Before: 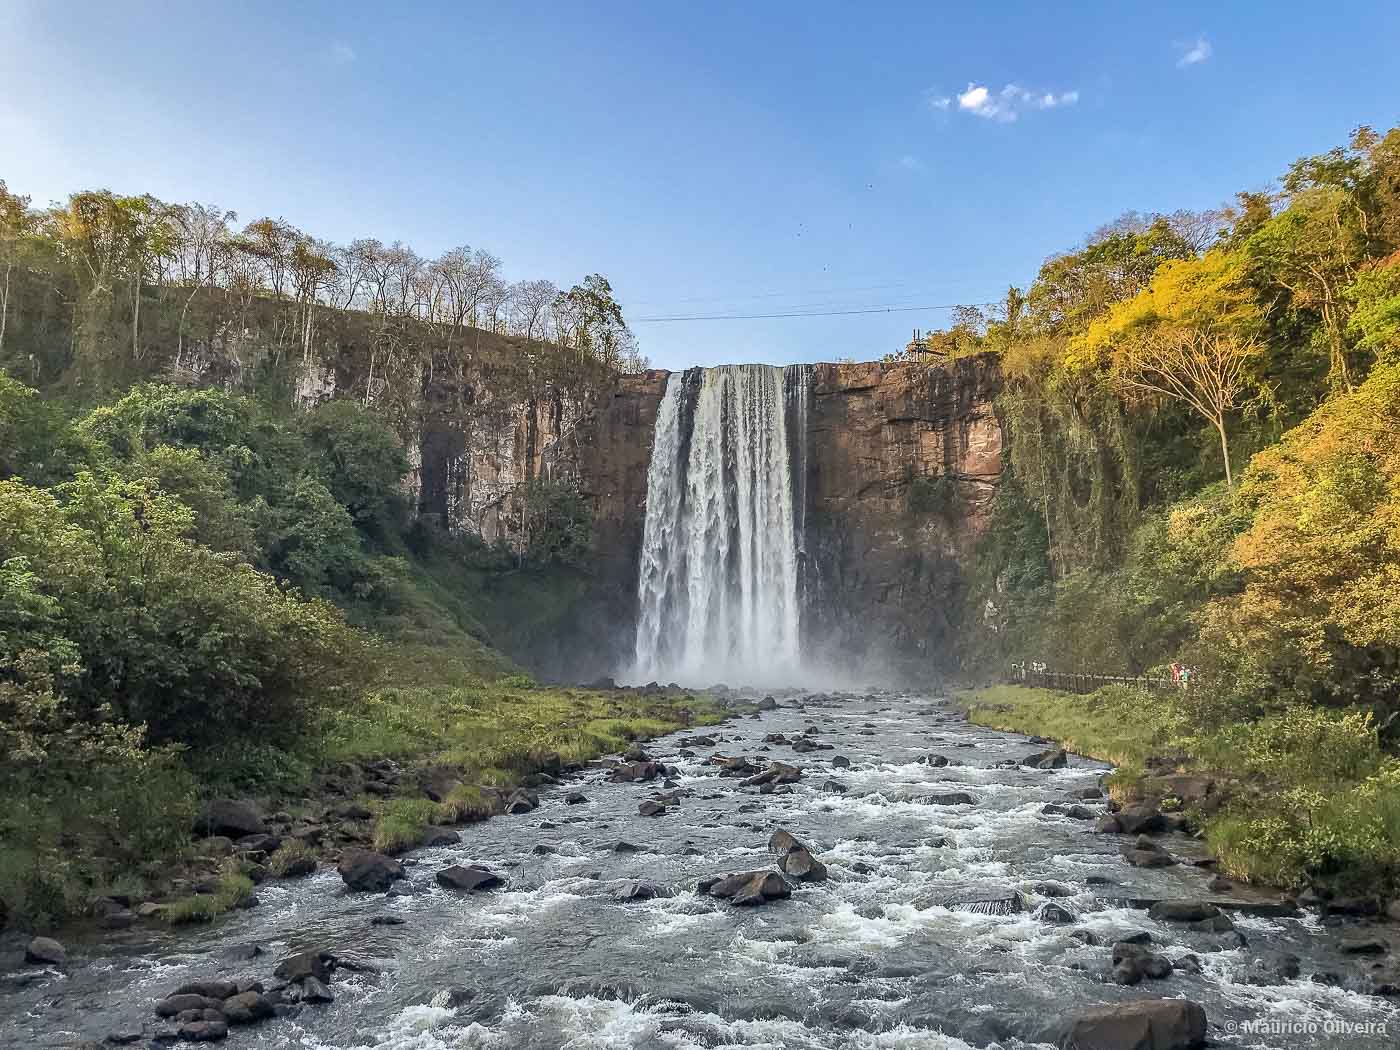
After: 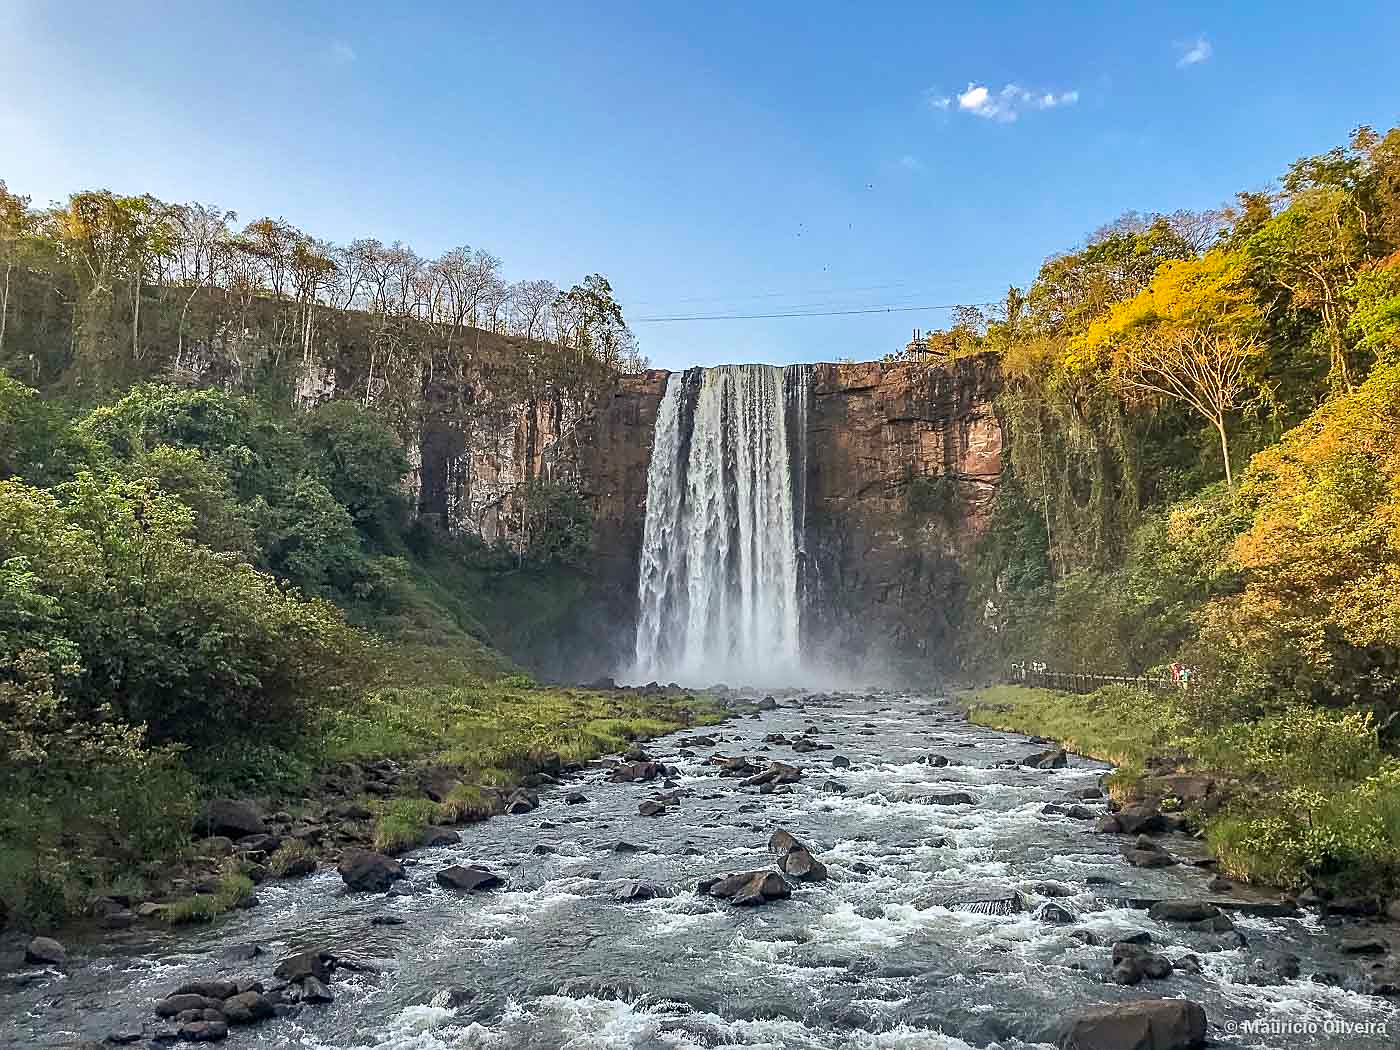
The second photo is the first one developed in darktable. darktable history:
contrast brightness saturation: contrast 0.07
sharpen: on, module defaults
